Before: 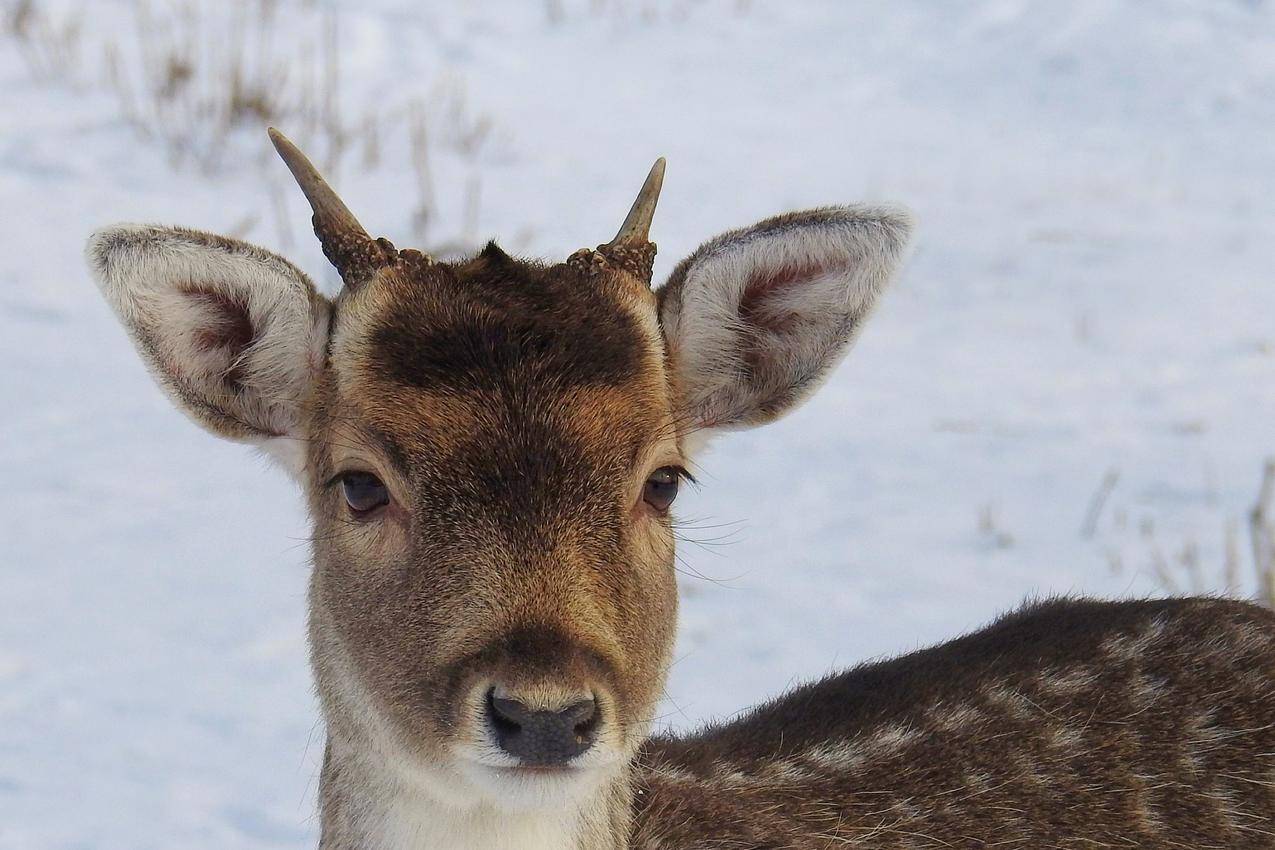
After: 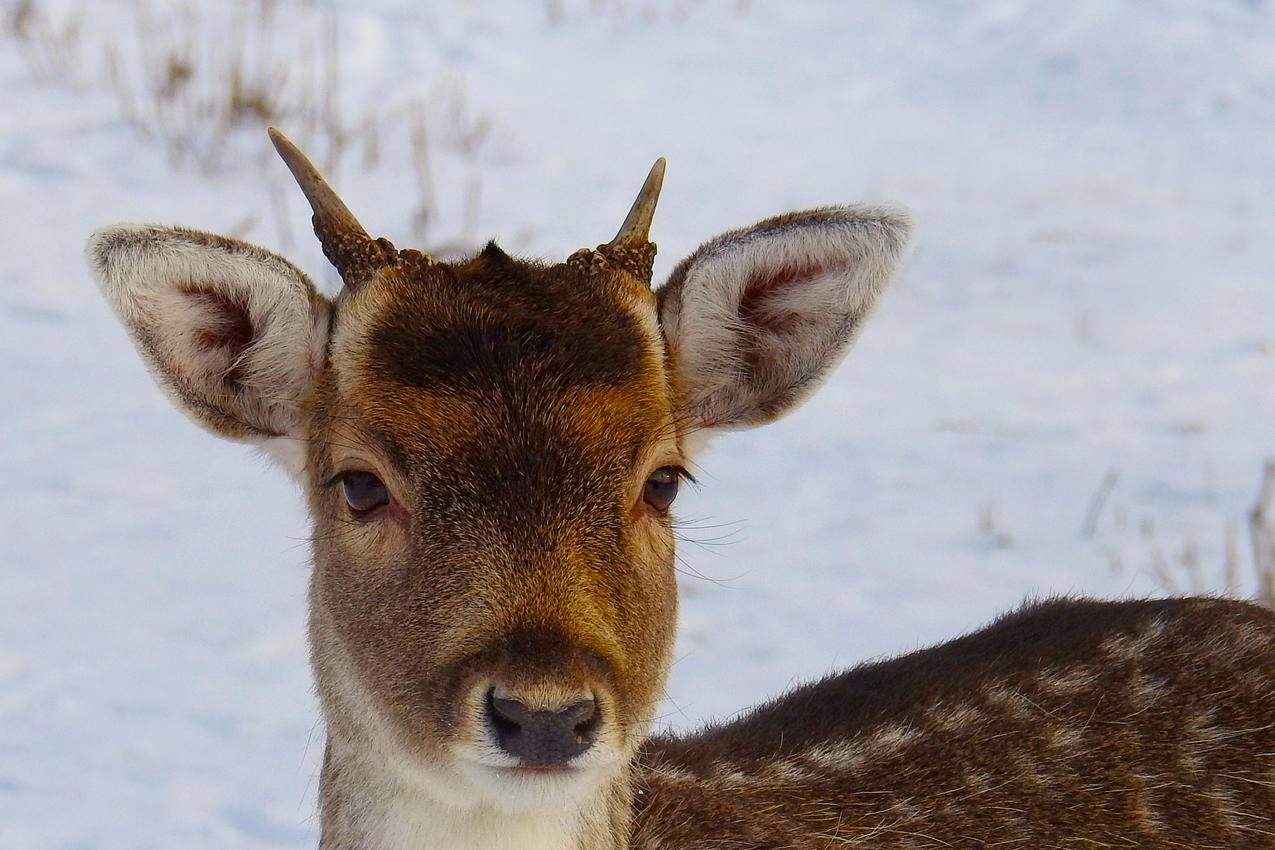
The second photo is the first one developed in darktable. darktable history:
color balance rgb: power › luminance -3.629%, power › chroma 0.573%, power › hue 41.55°, perceptual saturation grading › global saturation 25.668%, saturation formula JzAzBz (2021)
